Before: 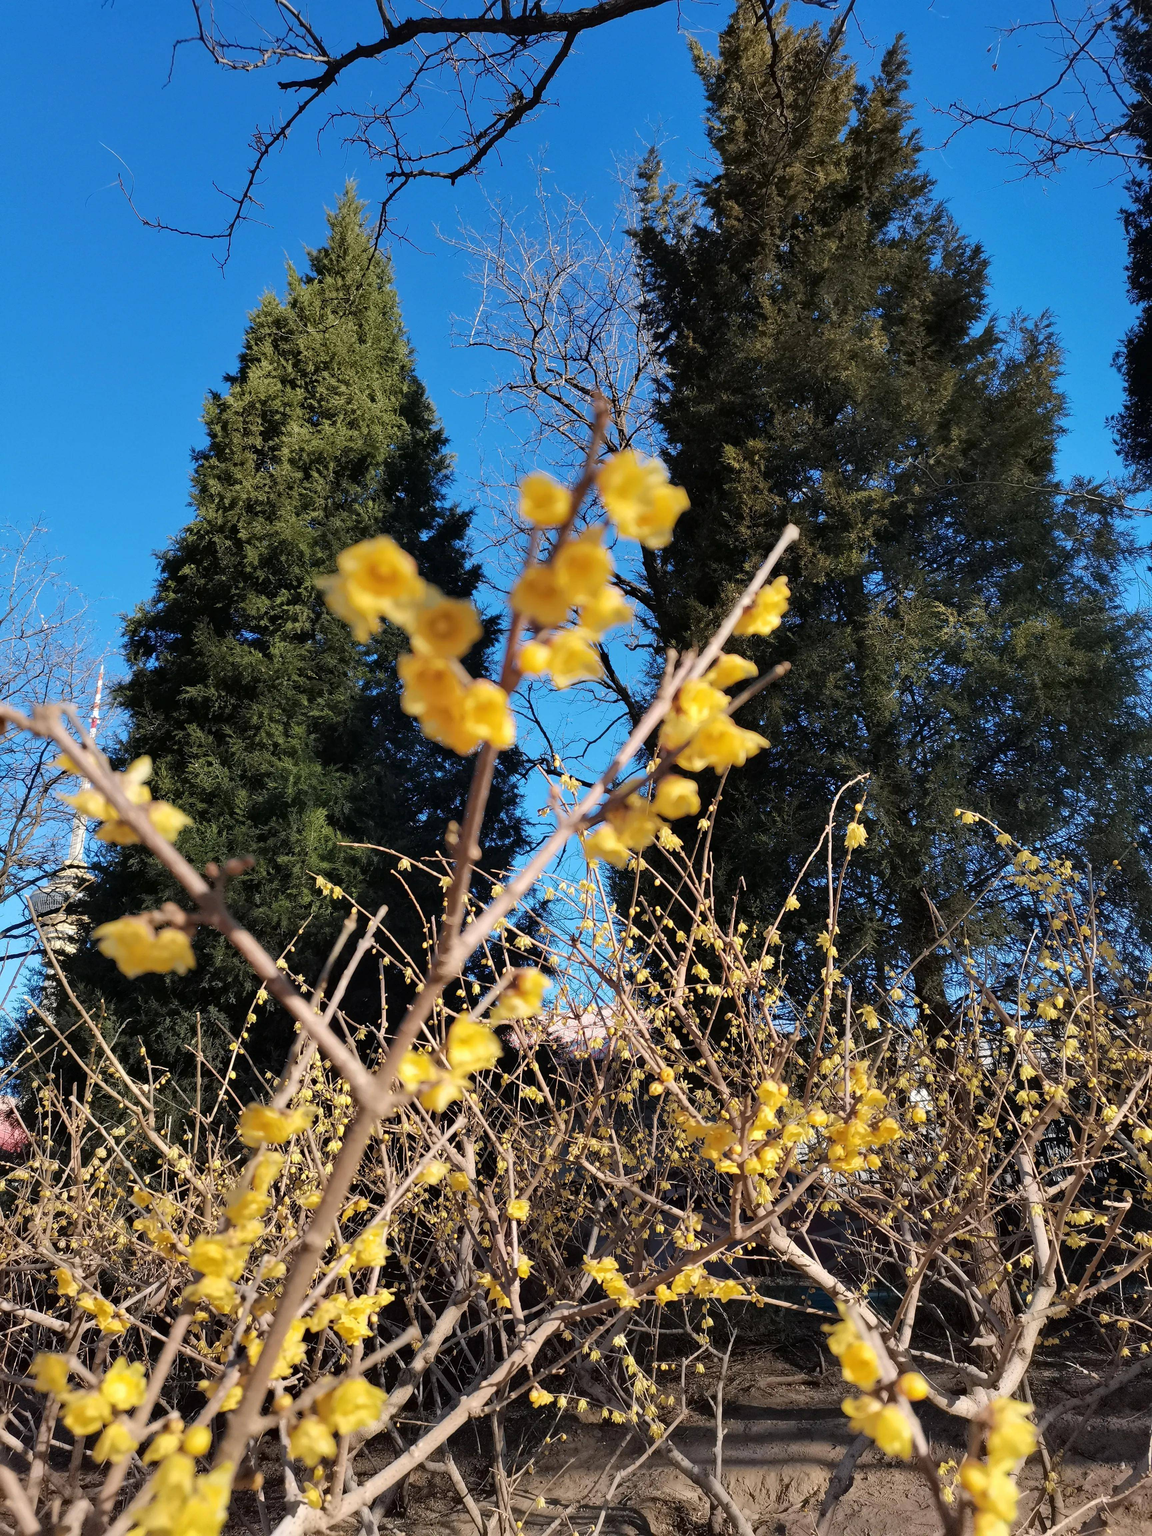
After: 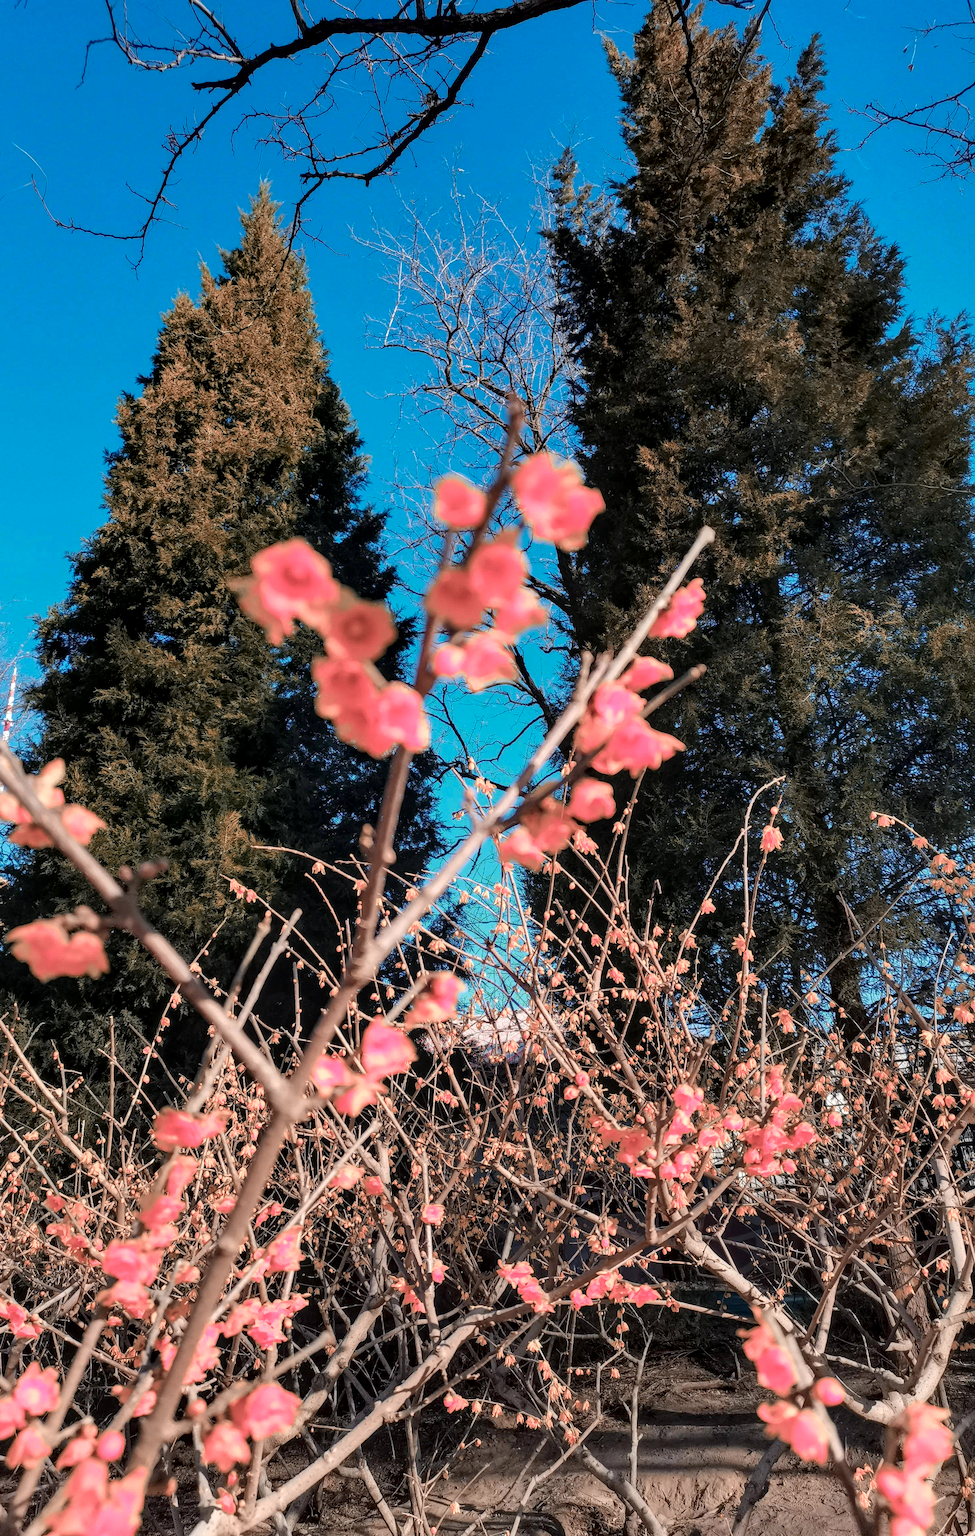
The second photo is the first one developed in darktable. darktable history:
color zones: curves: ch2 [(0, 0.488) (0.143, 0.417) (0.286, 0.212) (0.429, 0.179) (0.571, 0.154) (0.714, 0.415) (0.857, 0.495) (1, 0.488)]
crop: left 7.598%, right 7.873%
local contrast: detail 130%
